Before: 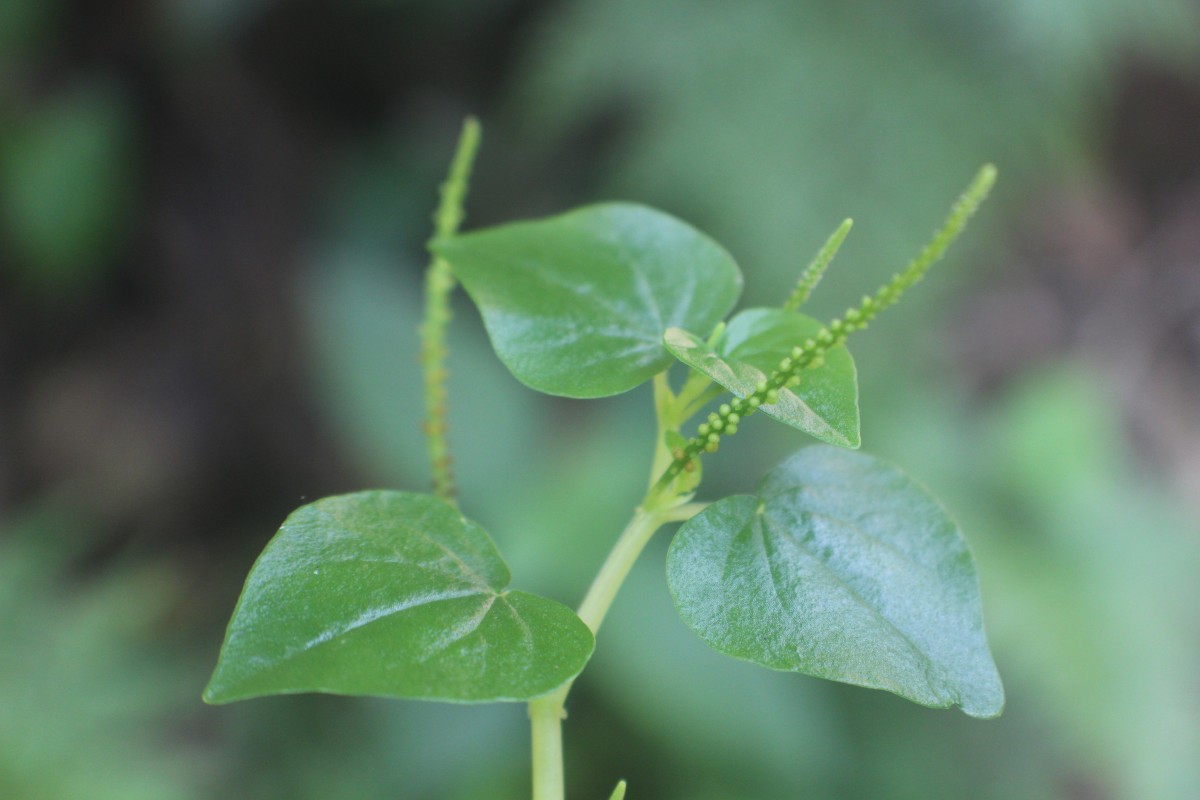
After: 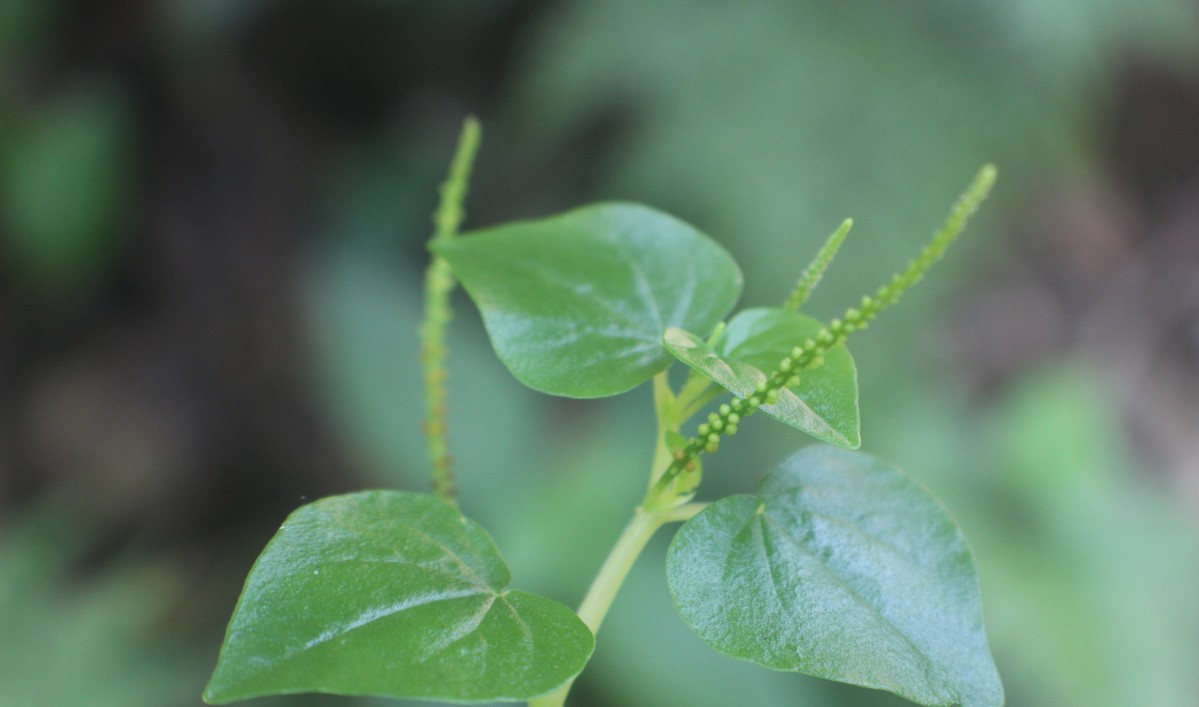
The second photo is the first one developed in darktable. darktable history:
crop and rotate: top 0%, bottom 11.582%
